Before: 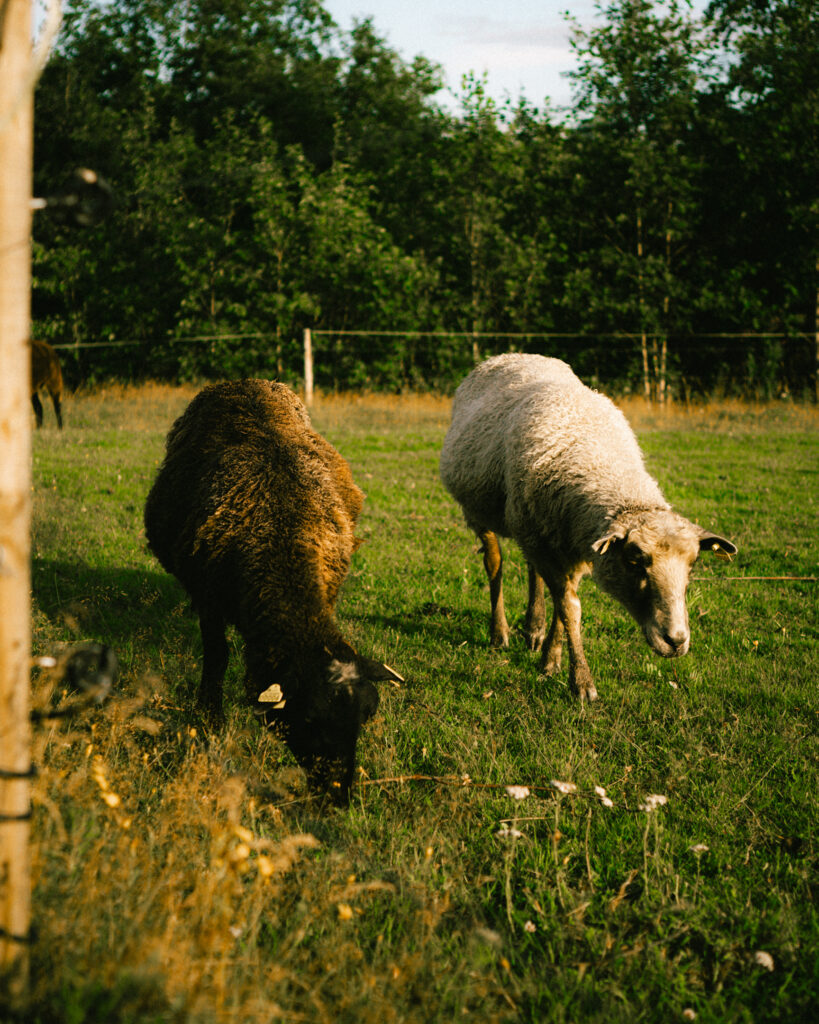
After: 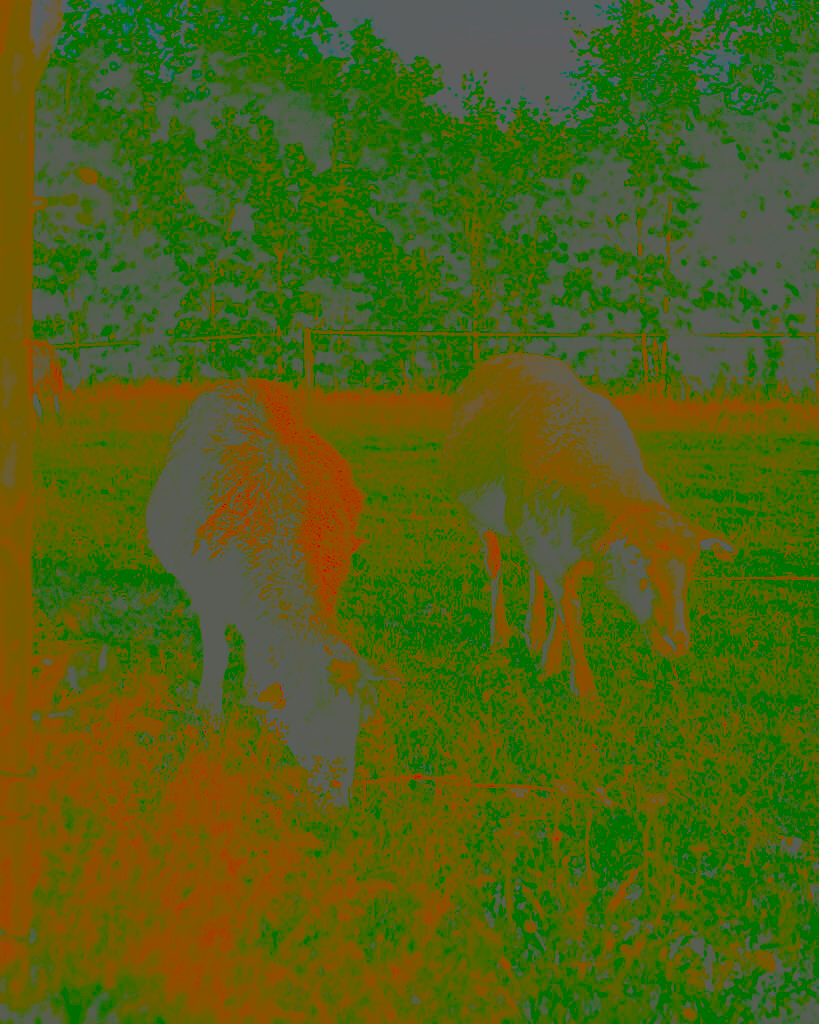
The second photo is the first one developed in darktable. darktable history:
contrast brightness saturation: contrast -0.99, brightness -0.17, saturation 0.75
color balance rgb: perceptual saturation grading › global saturation 25%, perceptual brilliance grading › mid-tones 10%, perceptual brilliance grading › shadows 15%, global vibrance 20%
base curve: curves: ch0 [(0, 0) (0.008, 0.007) (0.022, 0.029) (0.048, 0.089) (0.092, 0.197) (0.191, 0.399) (0.275, 0.534) (0.357, 0.65) (0.477, 0.78) (0.542, 0.833) (0.799, 0.973) (1, 1)], preserve colors none
